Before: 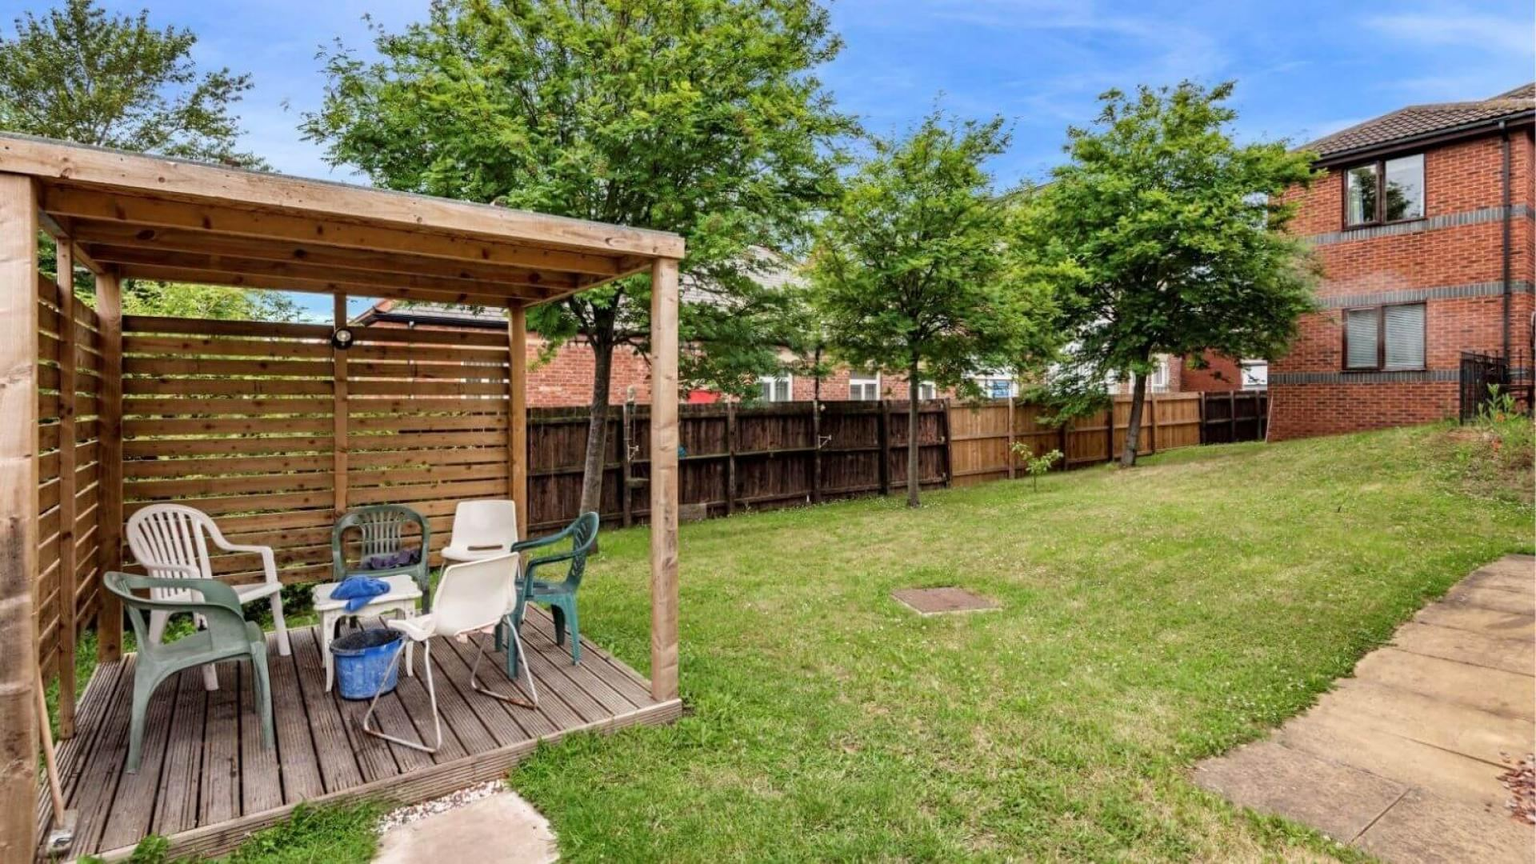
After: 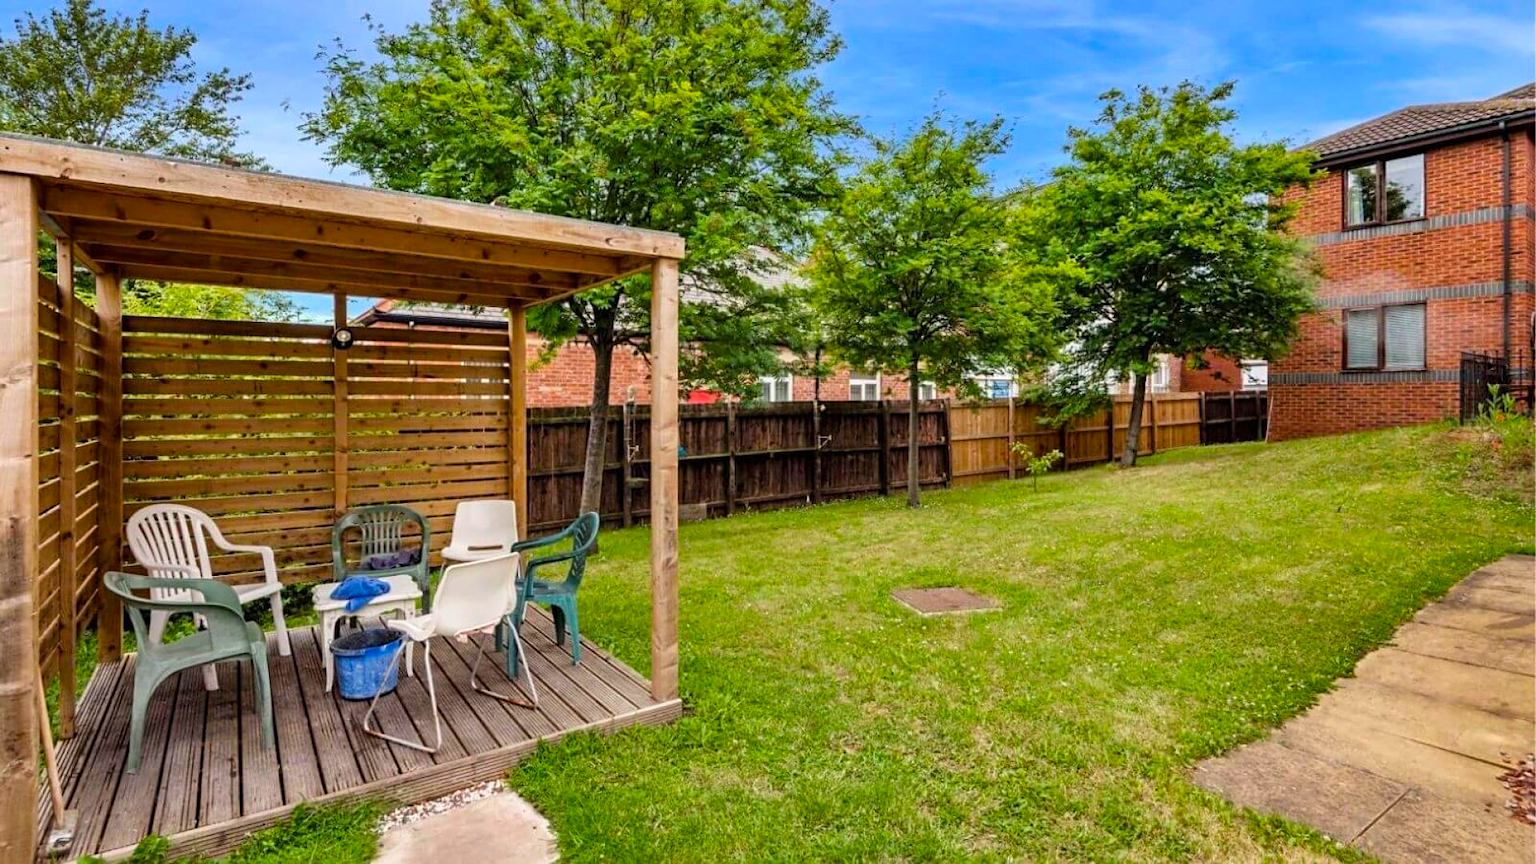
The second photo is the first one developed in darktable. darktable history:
shadows and highlights: low approximation 0.01, soften with gaussian
sharpen: amount 0.2
color balance rgb: perceptual saturation grading › global saturation 25%, global vibrance 20%
